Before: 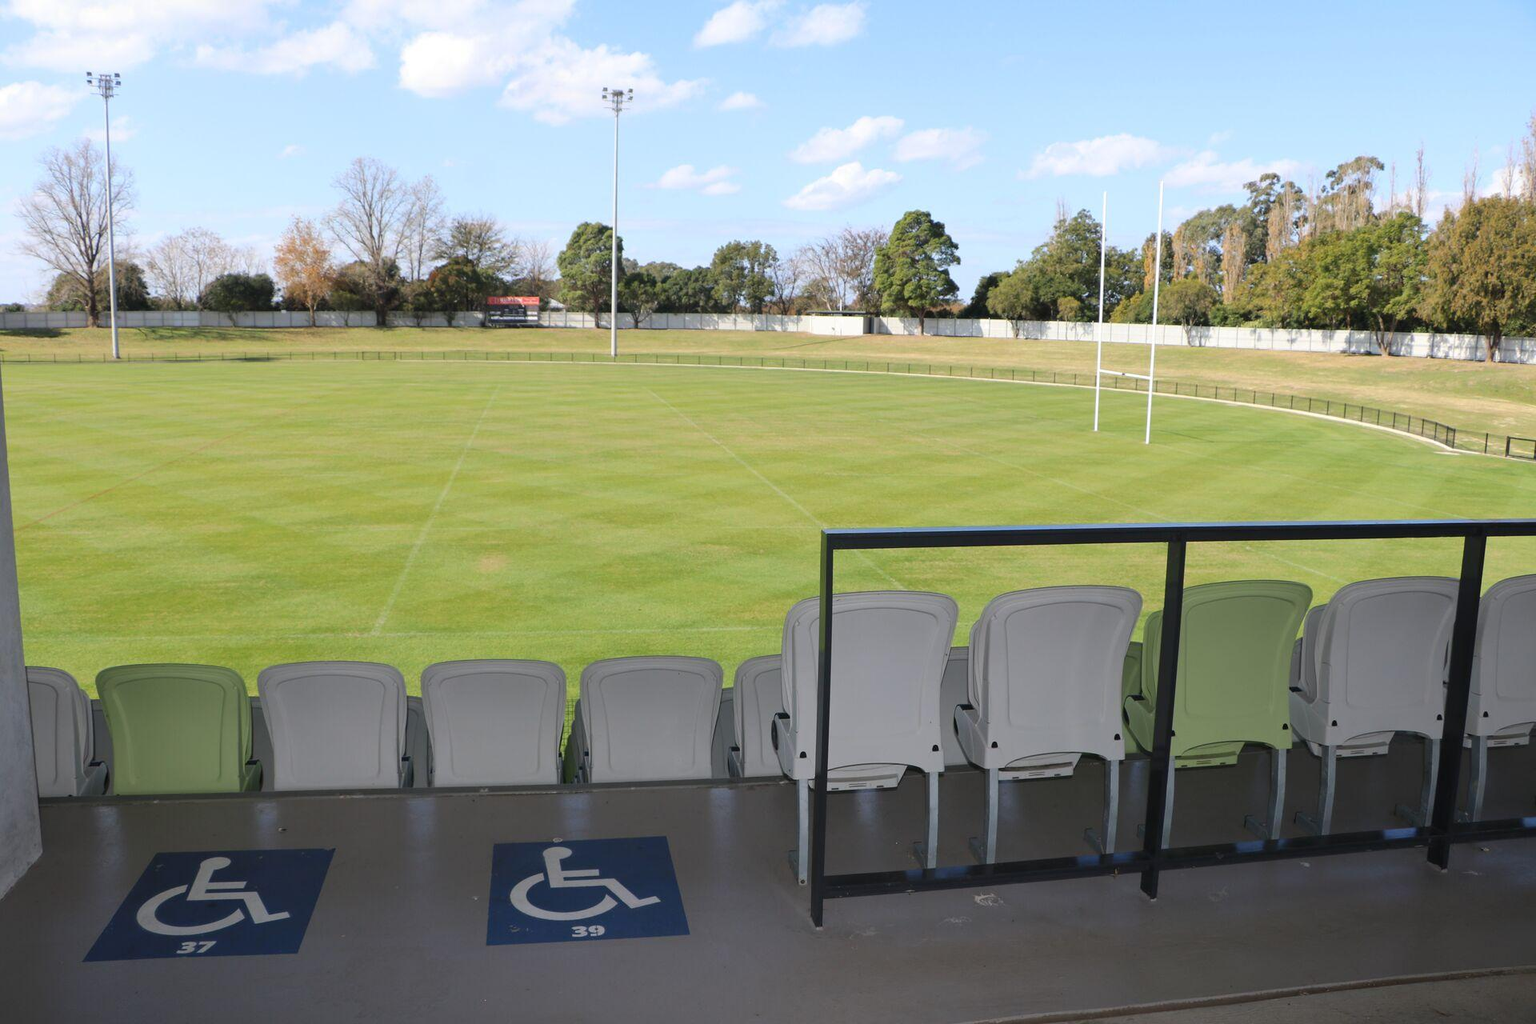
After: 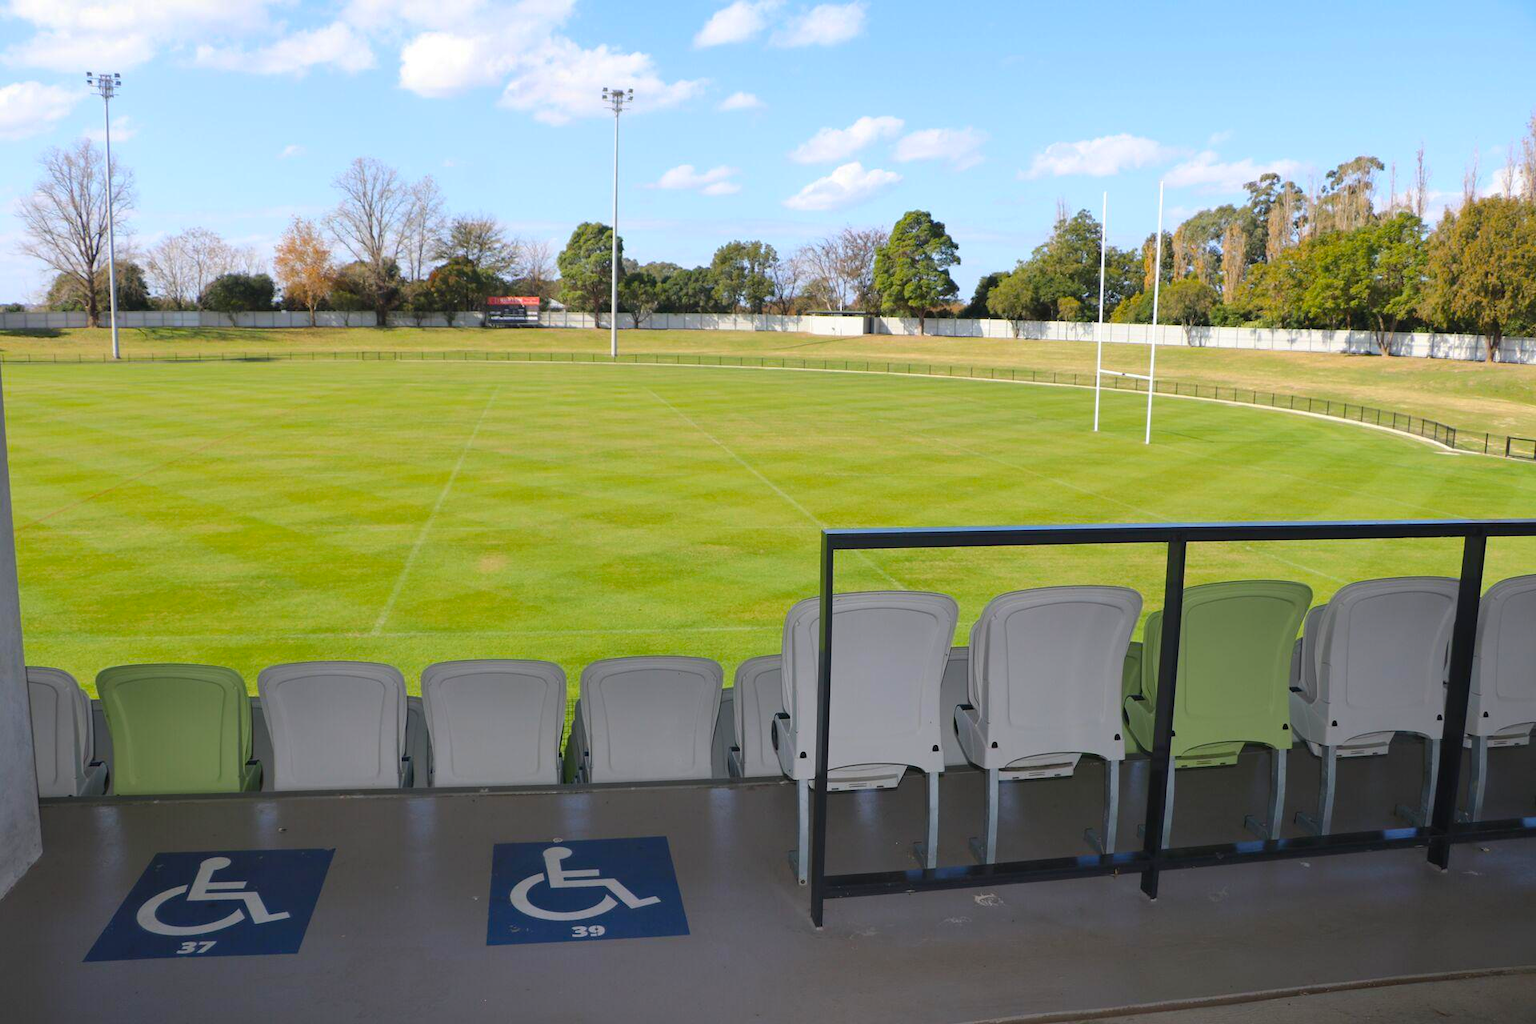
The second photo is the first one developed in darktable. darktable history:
color balance rgb: perceptual saturation grading › global saturation 20%, global vibrance 20%
shadows and highlights: shadows 25, highlights -25
